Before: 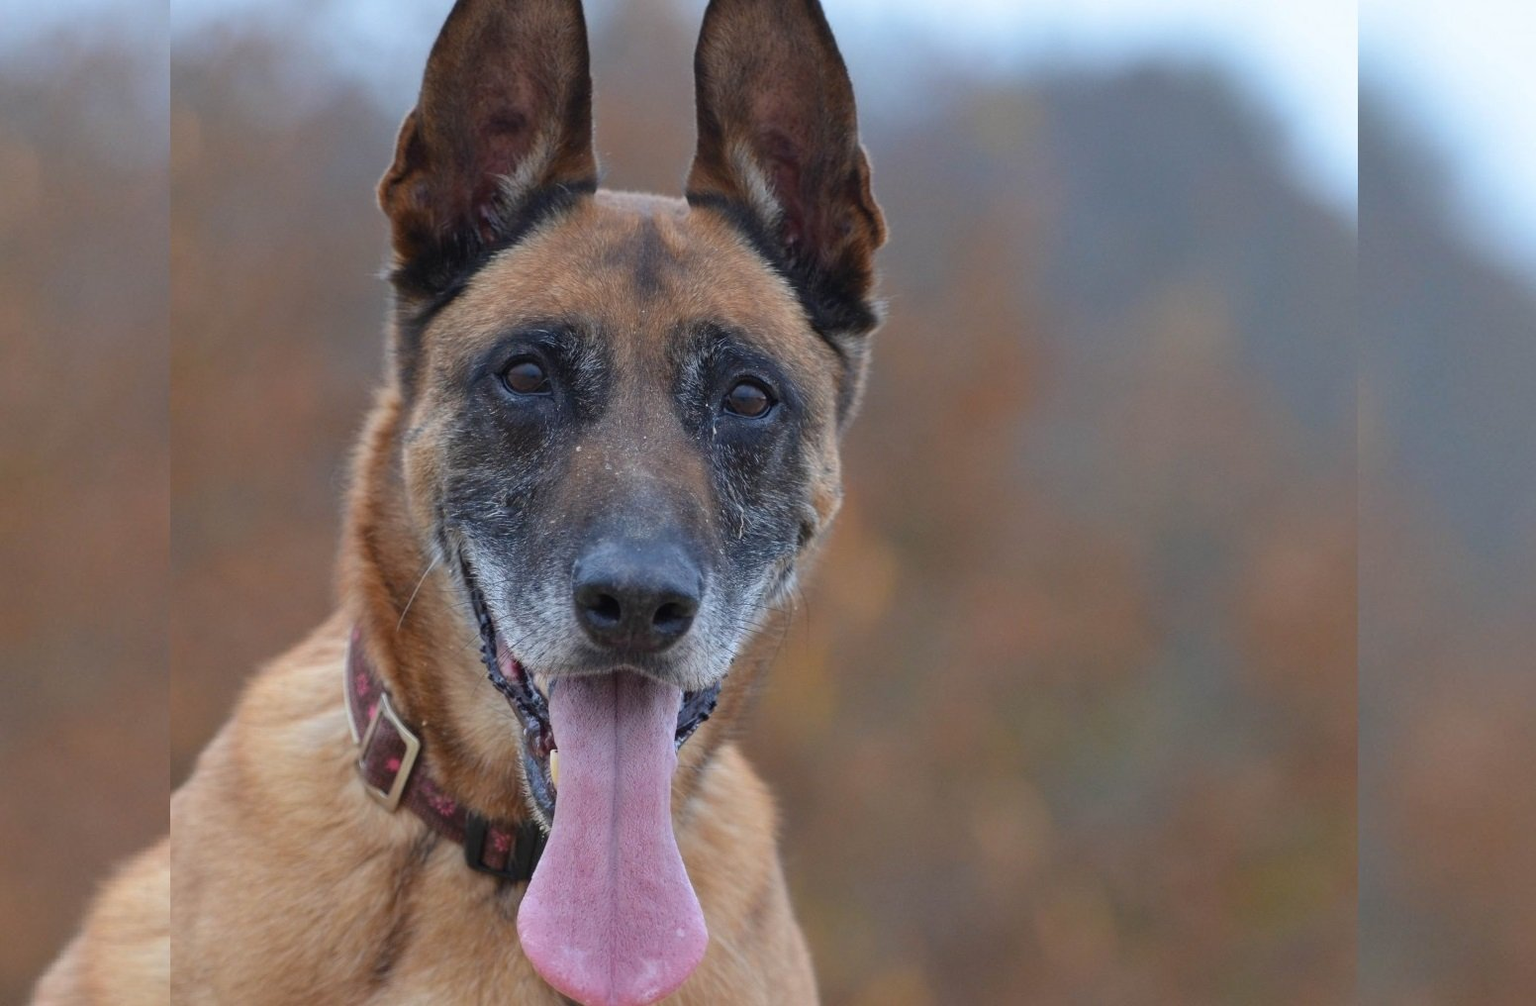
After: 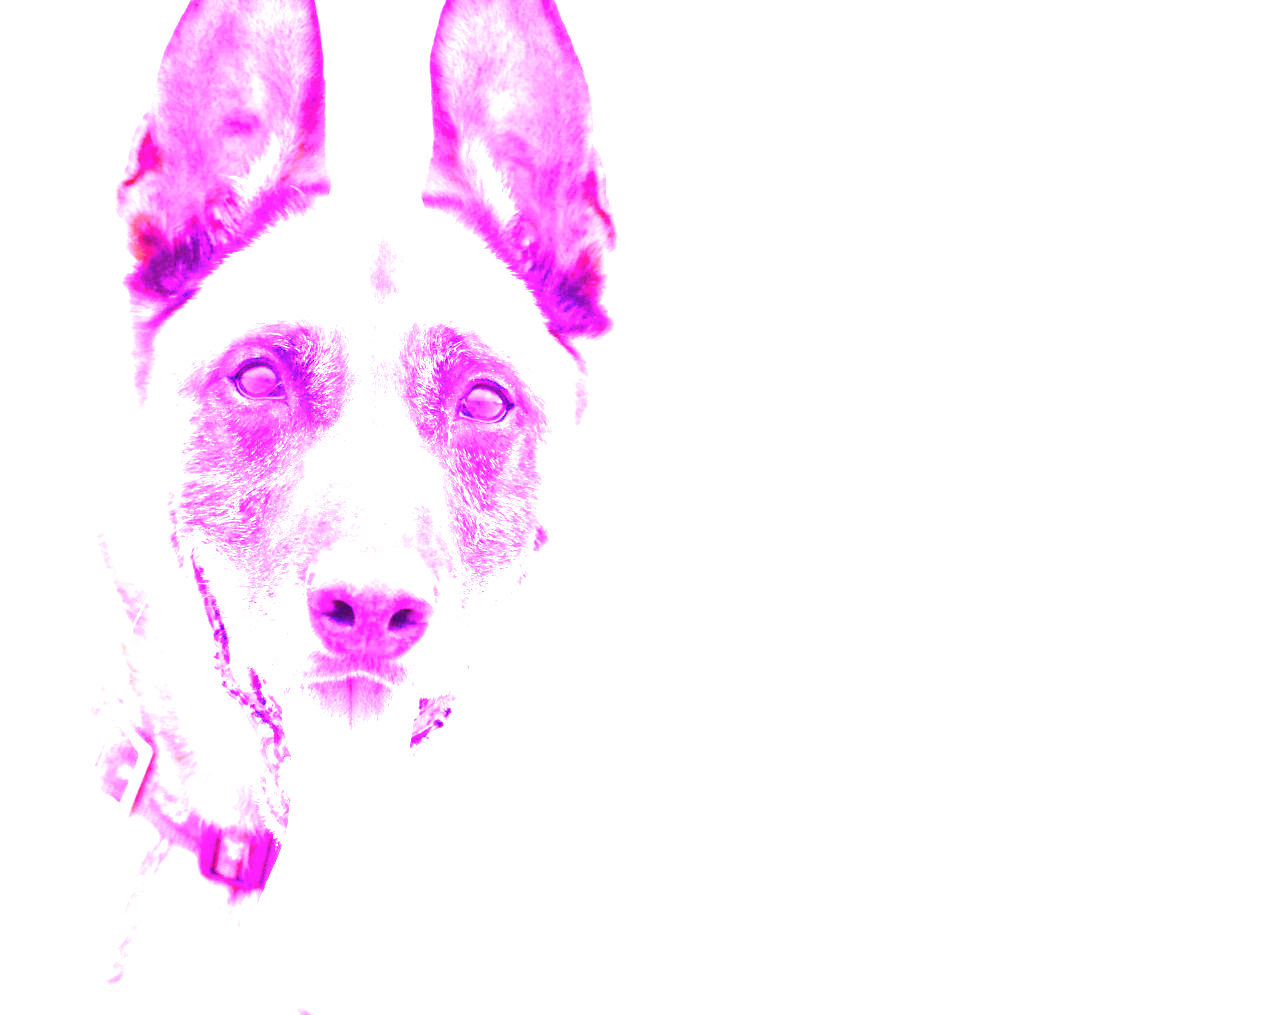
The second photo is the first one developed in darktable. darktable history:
crop: left 17.582%, bottom 0.031%
velvia: on, module defaults
white balance: red 8, blue 8
contrast equalizer: y [[0.5 ×4, 0.483, 0.43], [0.5 ×6], [0.5 ×6], [0 ×6], [0 ×6]]
